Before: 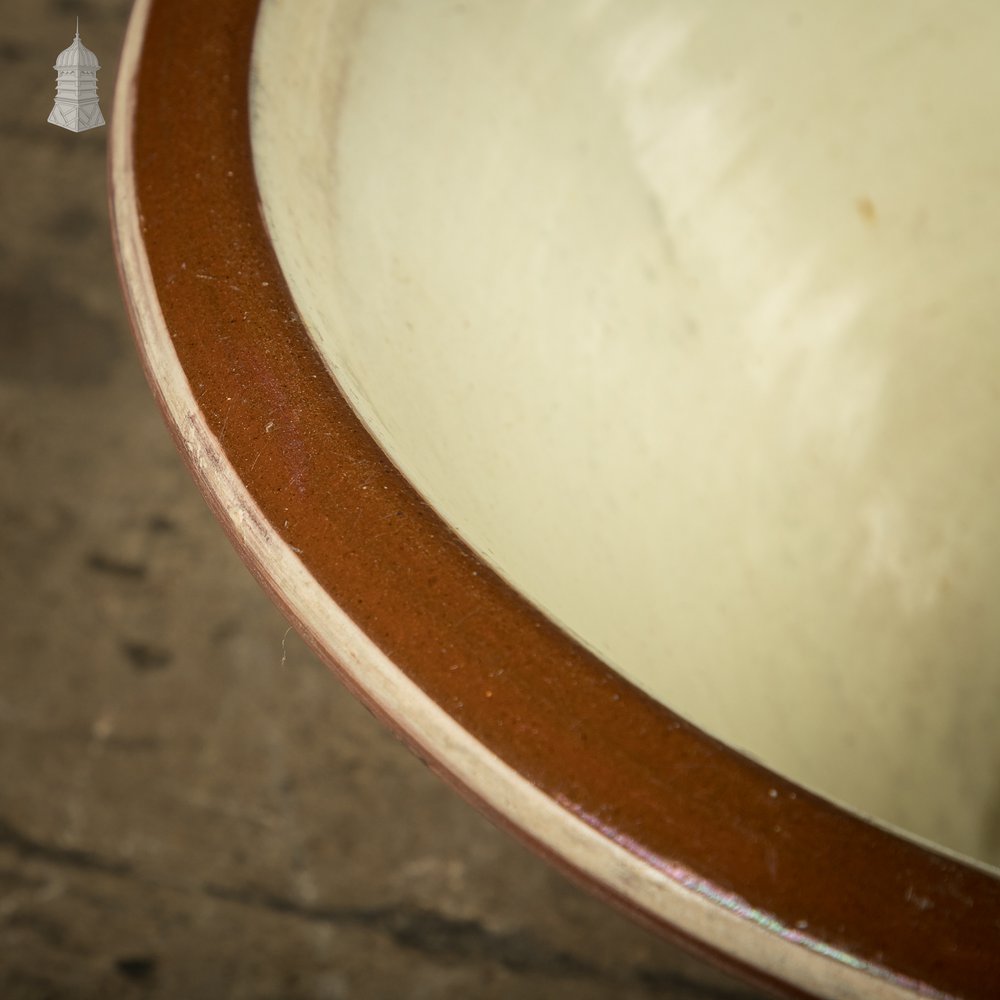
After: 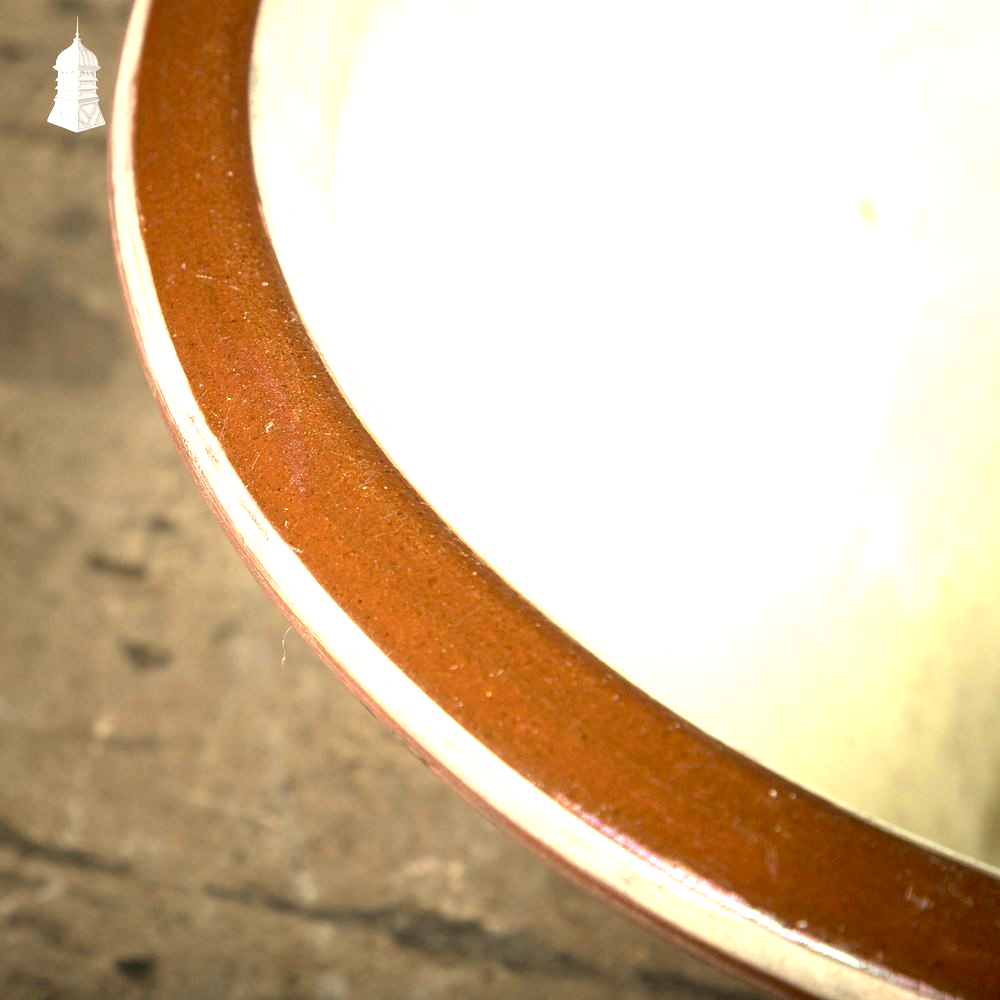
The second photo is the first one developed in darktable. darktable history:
exposure: black level correction 0.001, exposure 1.658 EV, compensate exposure bias true, compensate highlight preservation false
